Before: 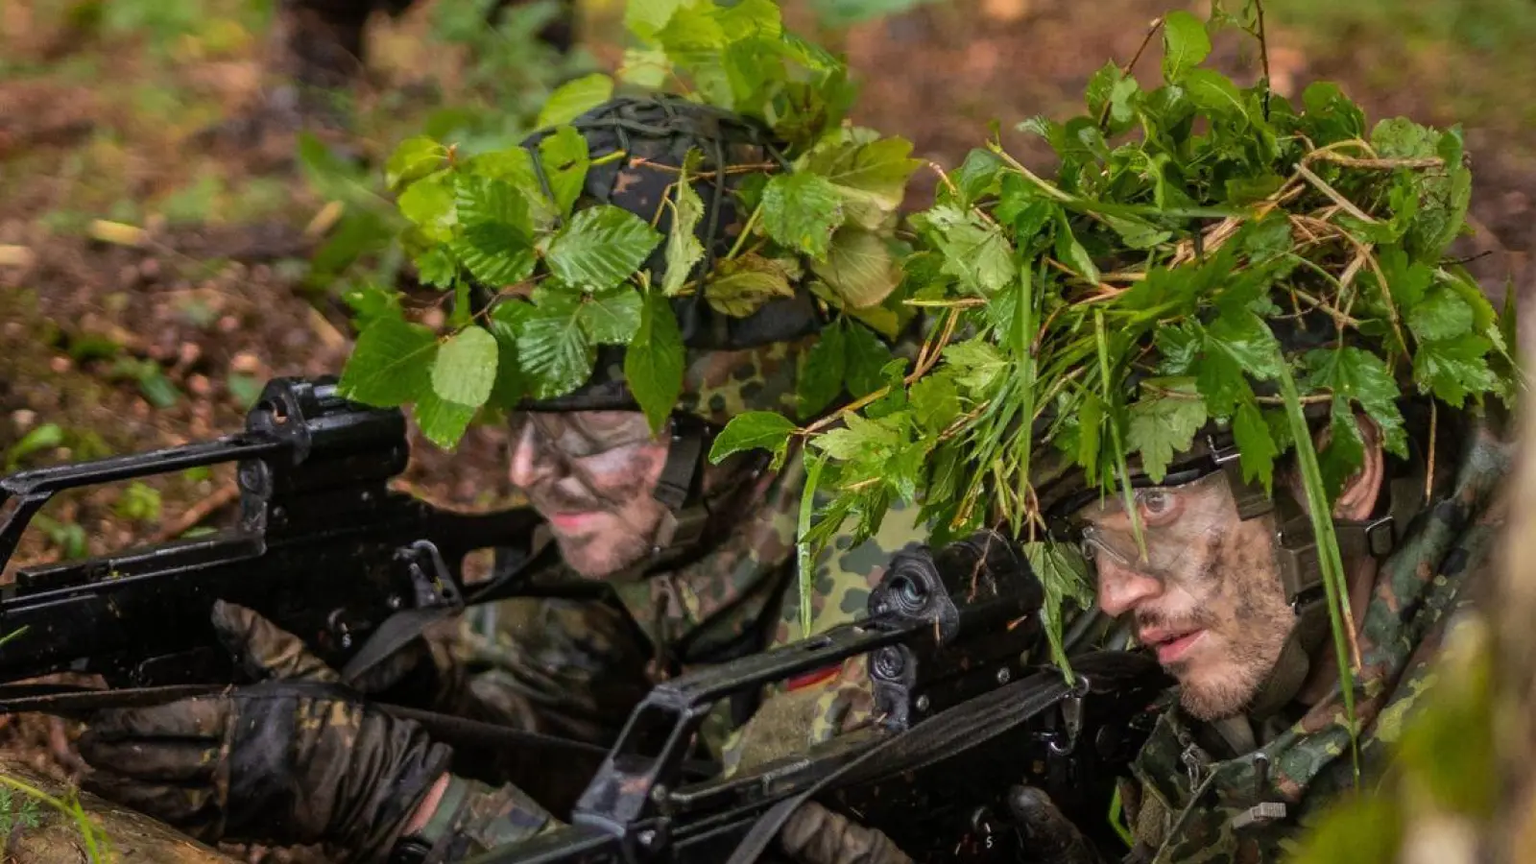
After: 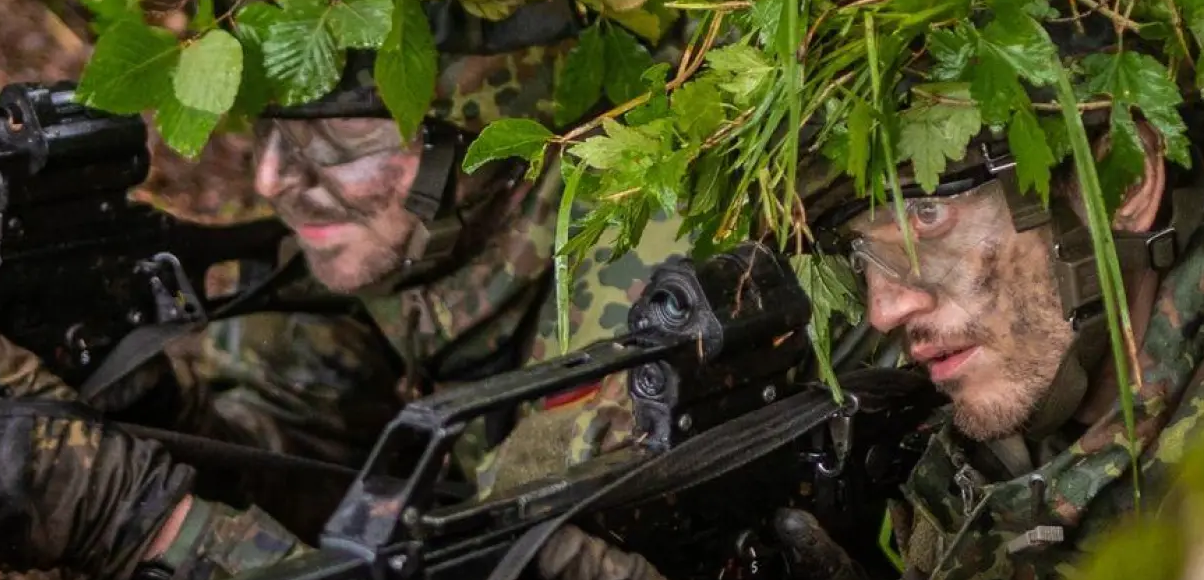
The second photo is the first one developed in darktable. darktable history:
crop and rotate: left 17.295%, top 34.545%, right 7.429%, bottom 1.009%
